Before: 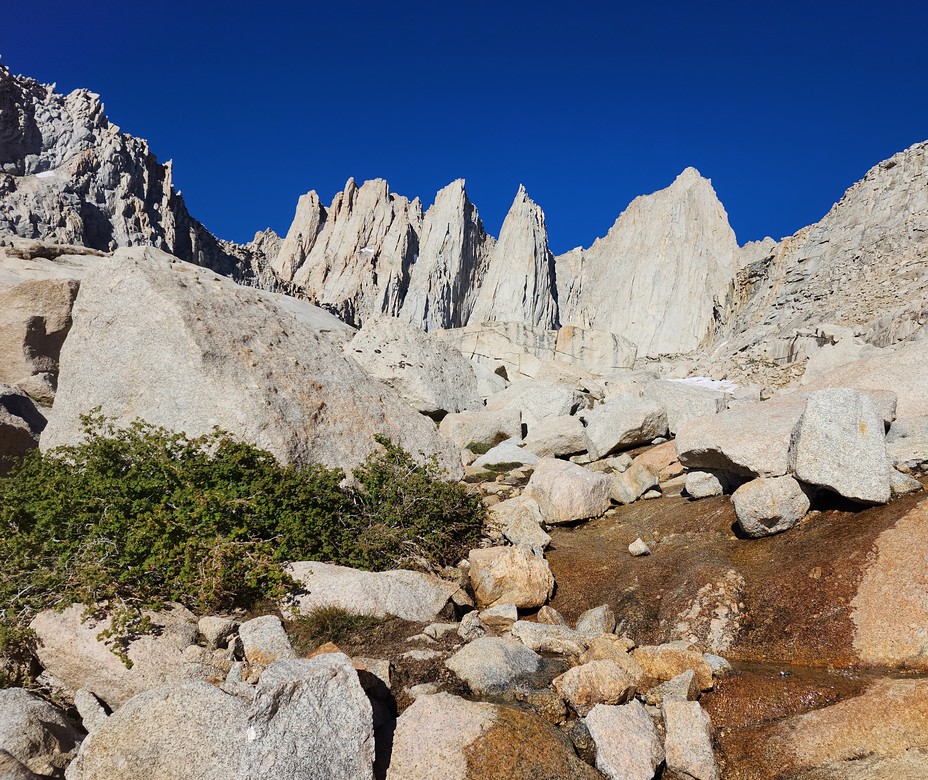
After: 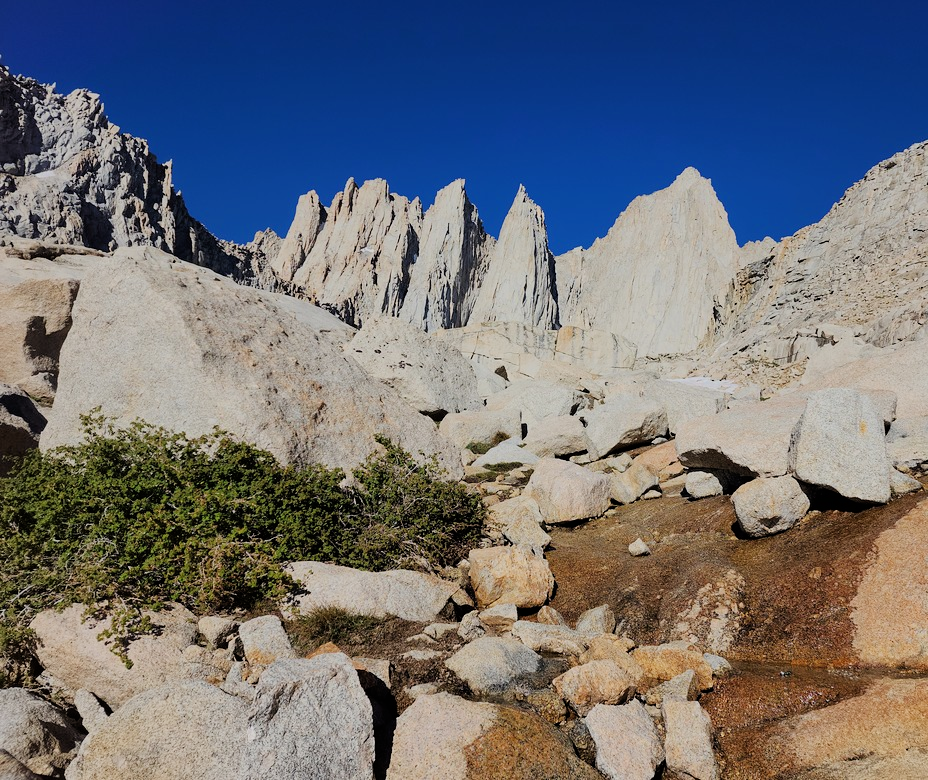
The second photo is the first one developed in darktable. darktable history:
filmic rgb: black relative exposure -7.65 EV, white relative exposure 4.56 EV, hardness 3.61, color science v6 (2022)
